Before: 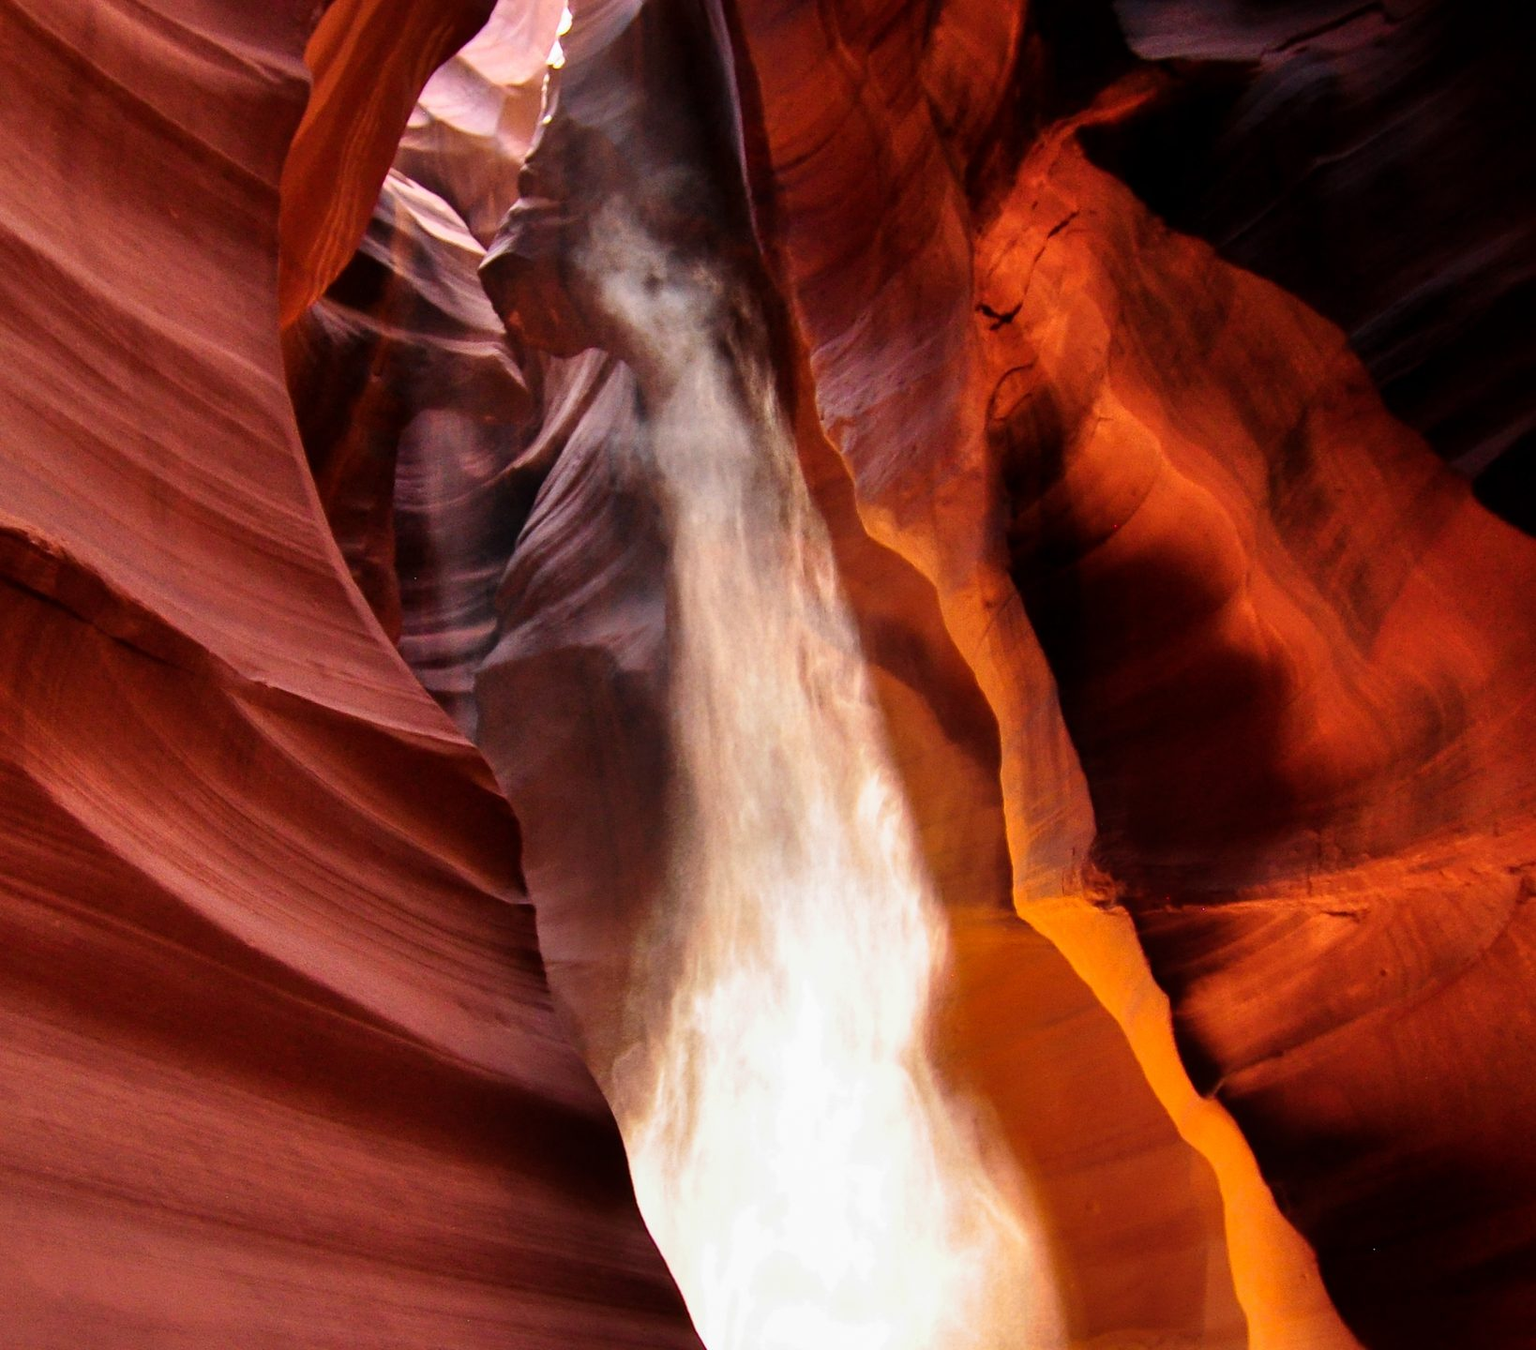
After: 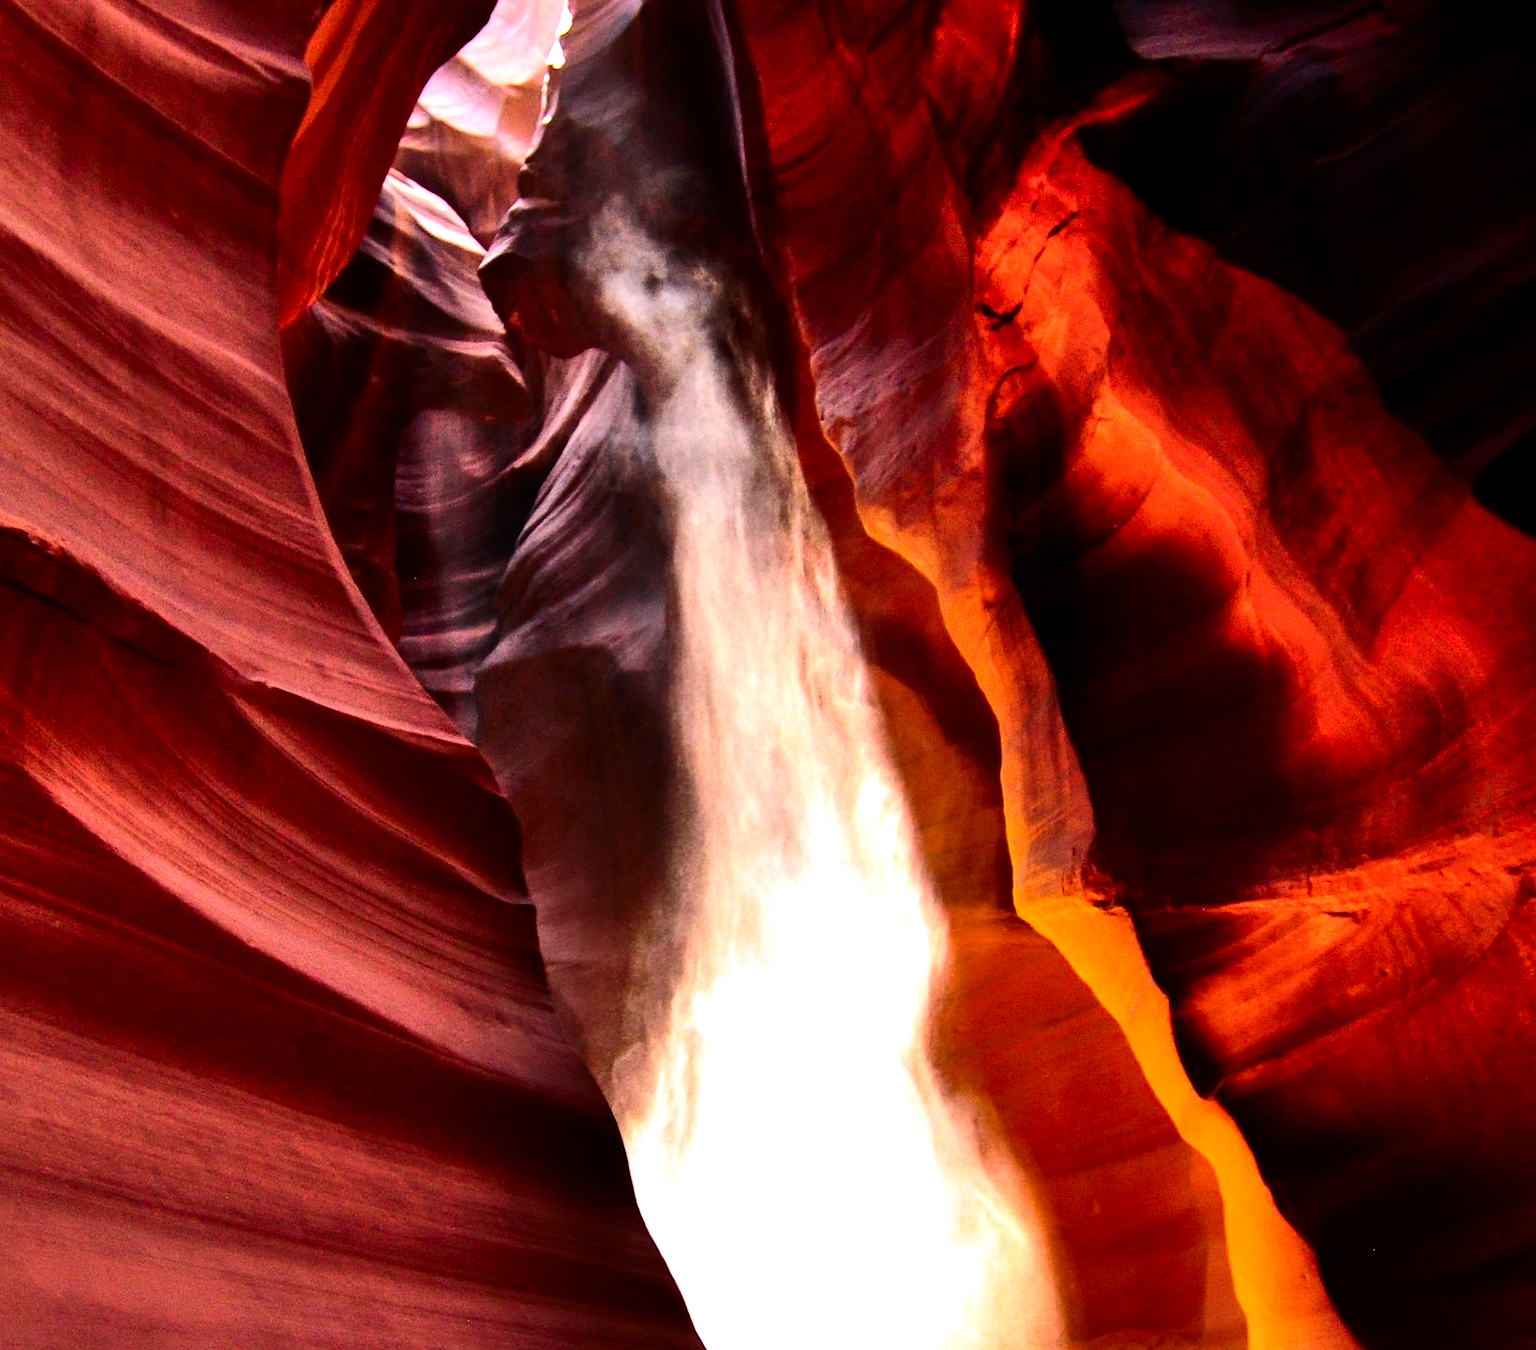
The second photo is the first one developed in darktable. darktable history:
shadows and highlights: shadows 37.76, highlights -28.08, soften with gaussian
tone equalizer: -8 EV -0.73 EV, -7 EV -0.739 EV, -6 EV -0.575 EV, -5 EV -0.371 EV, -3 EV 0.391 EV, -2 EV 0.6 EV, -1 EV 0.674 EV, +0 EV 0.734 EV, edges refinement/feathering 500, mask exposure compensation -1.57 EV, preserve details no
contrast brightness saturation: contrast 0.13, brightness -0.054, saturation 0.156
color calibration: illuminant custom, x 0.348, y 0.365, temperature 4965.84 K
